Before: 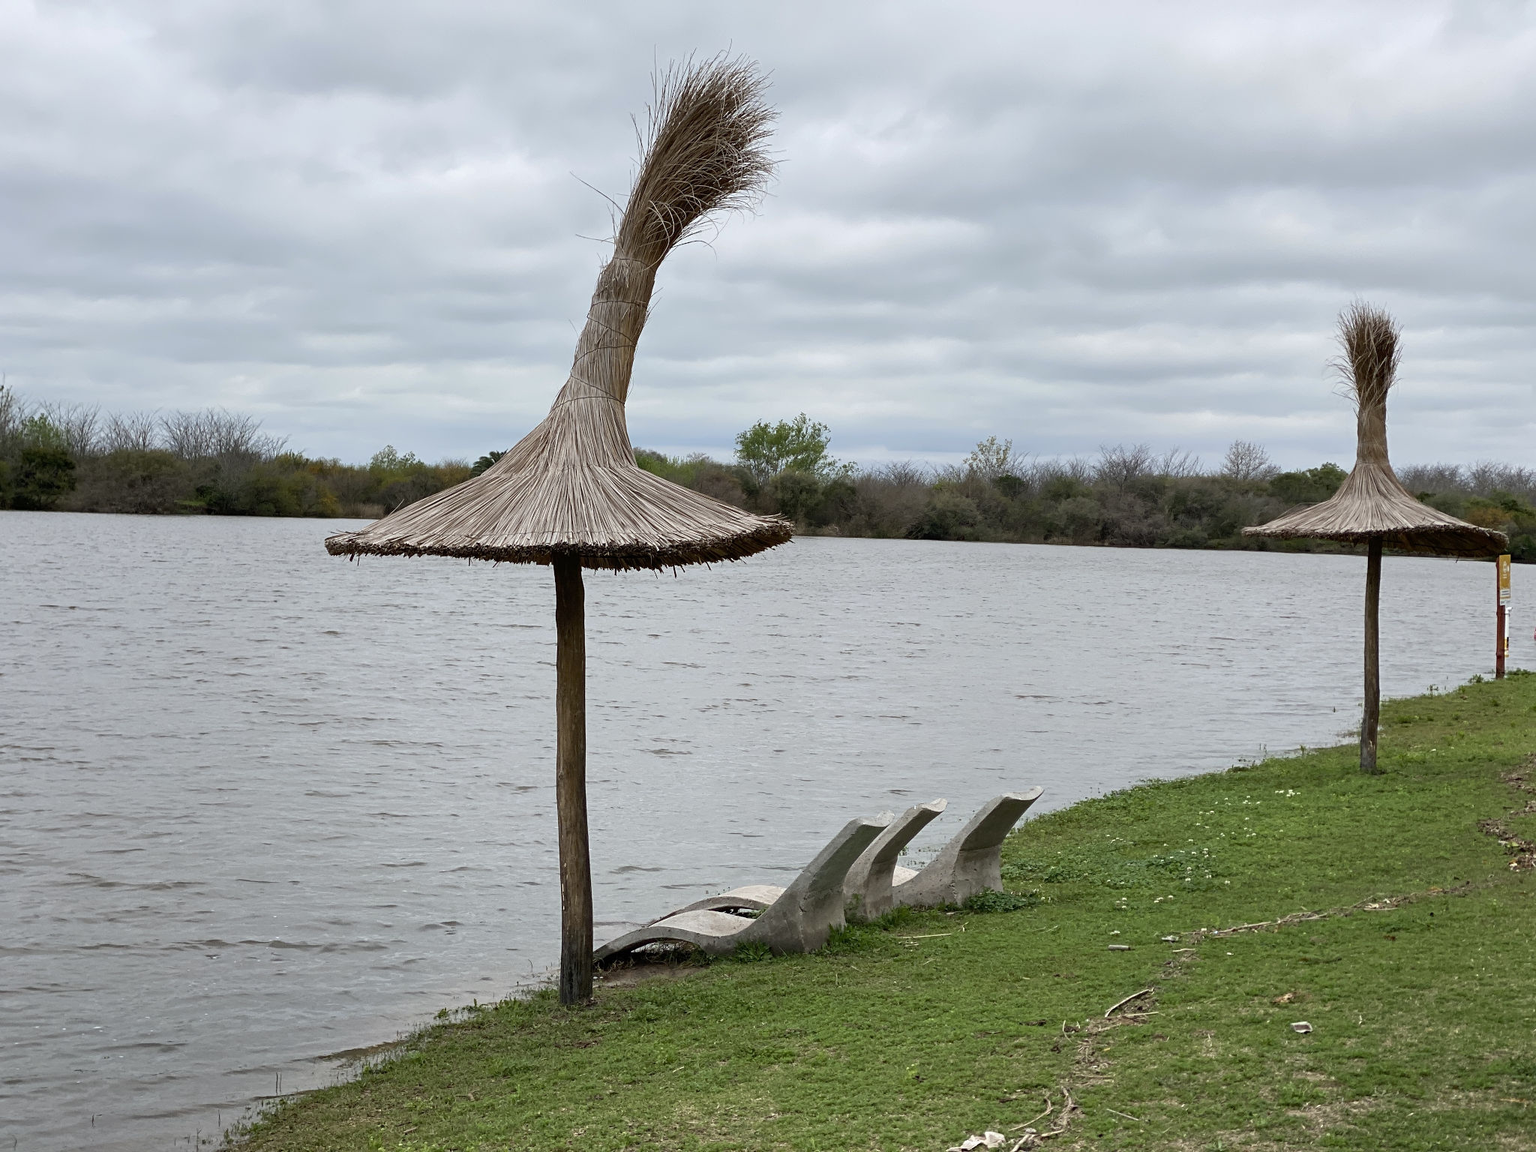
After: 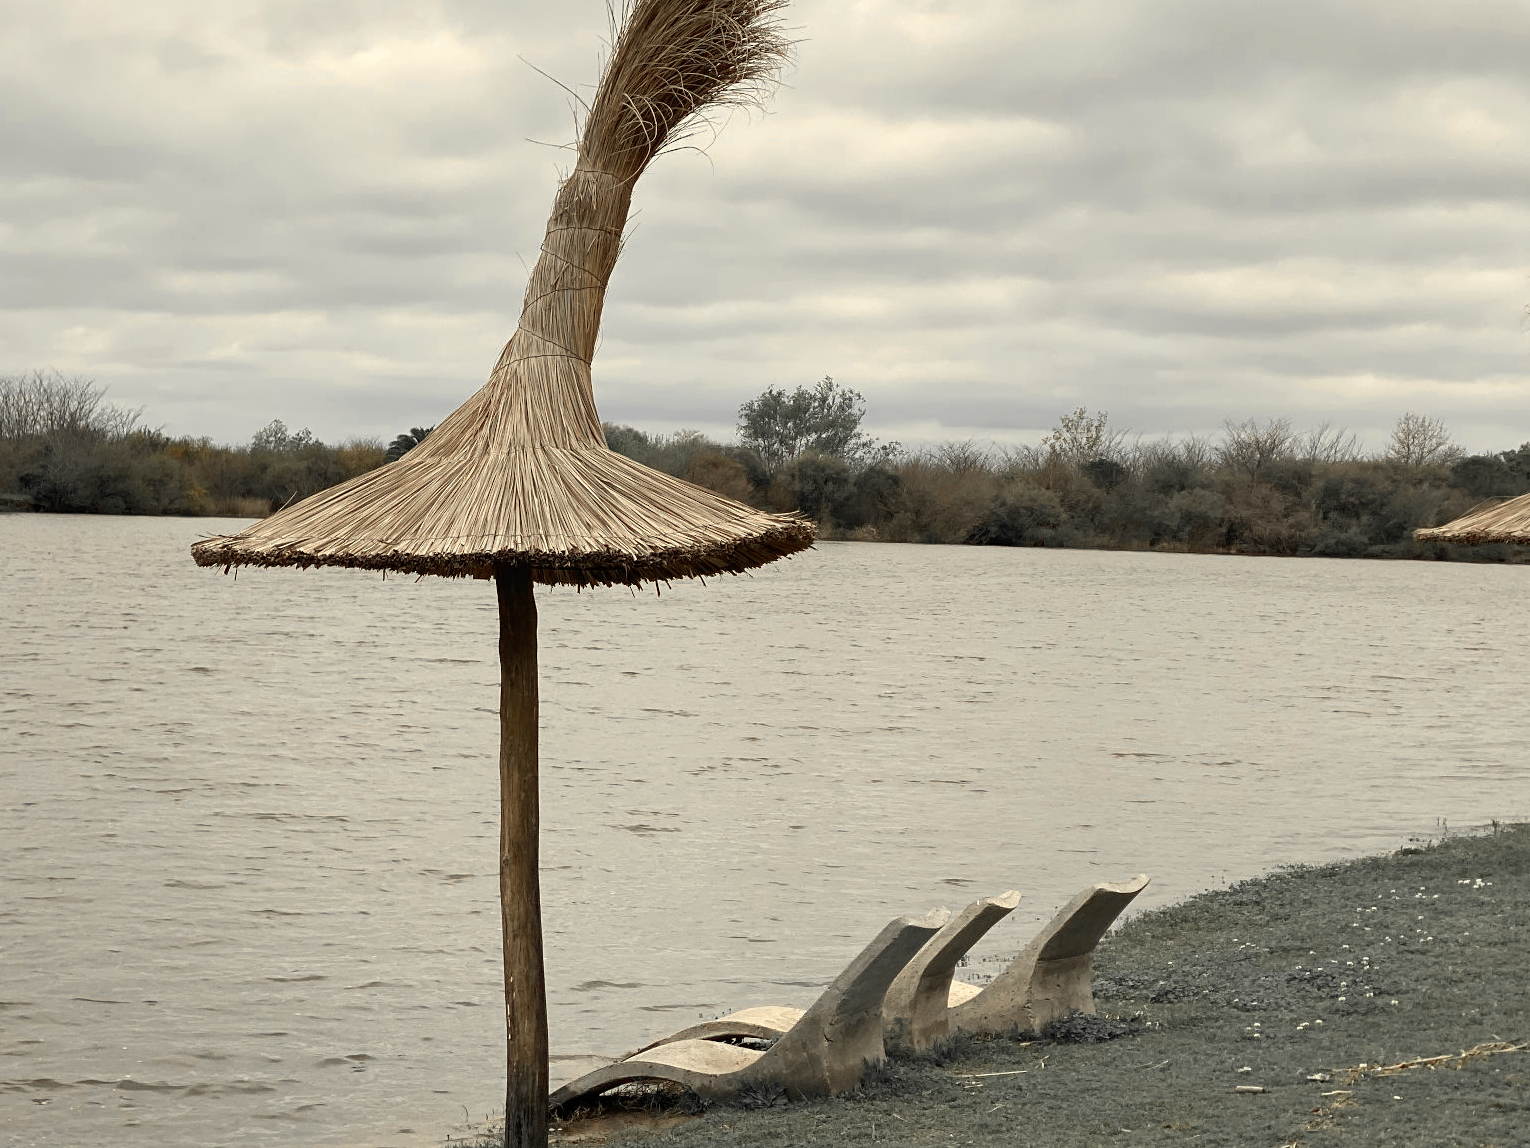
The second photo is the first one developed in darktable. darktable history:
white balance: red 1.08, blue 0.791
crop and rotate: left 11.831%, top 11.346%, right 13.429%, bottom 13.899%
color zones: curves: ch0 [(0, 0.447) (0.184, 0.543) (0.323, 0.476) (0.429, 0.445) (0.571, 0.443) (0.714, 0.451) (0.857, 0.452) (1, 0.447)]; ch1 [(0, 0.464) (0.176, 0.46) (0.287, 0.177) (0.429, 0.002) (0.571, 0) (0.714, 0) (0.857, 0) (1, 0.464)], mix 20%
